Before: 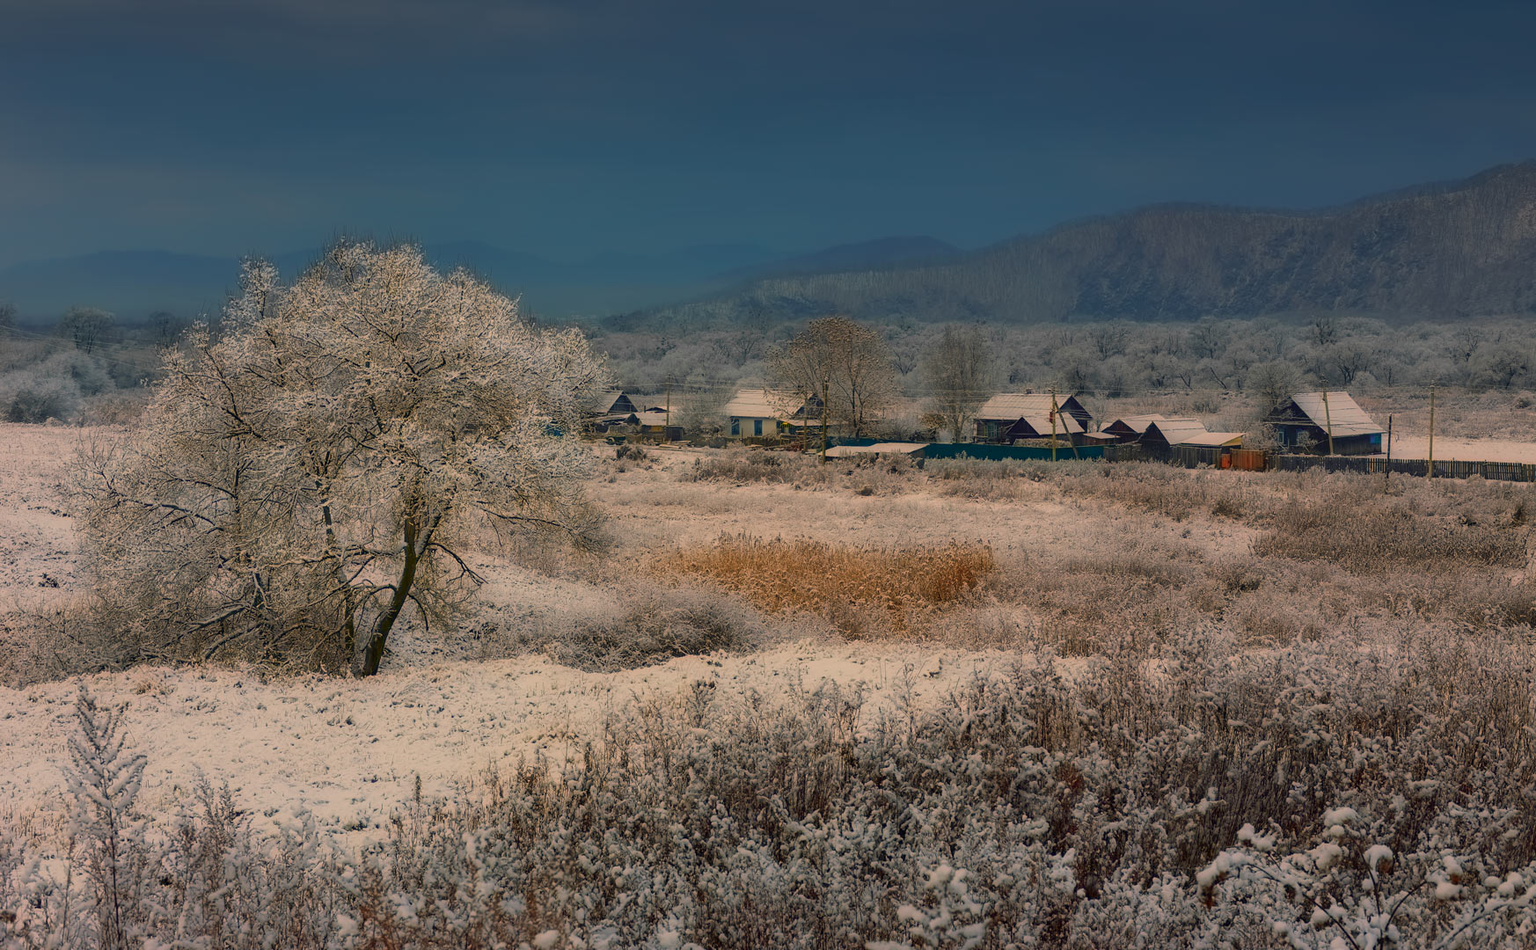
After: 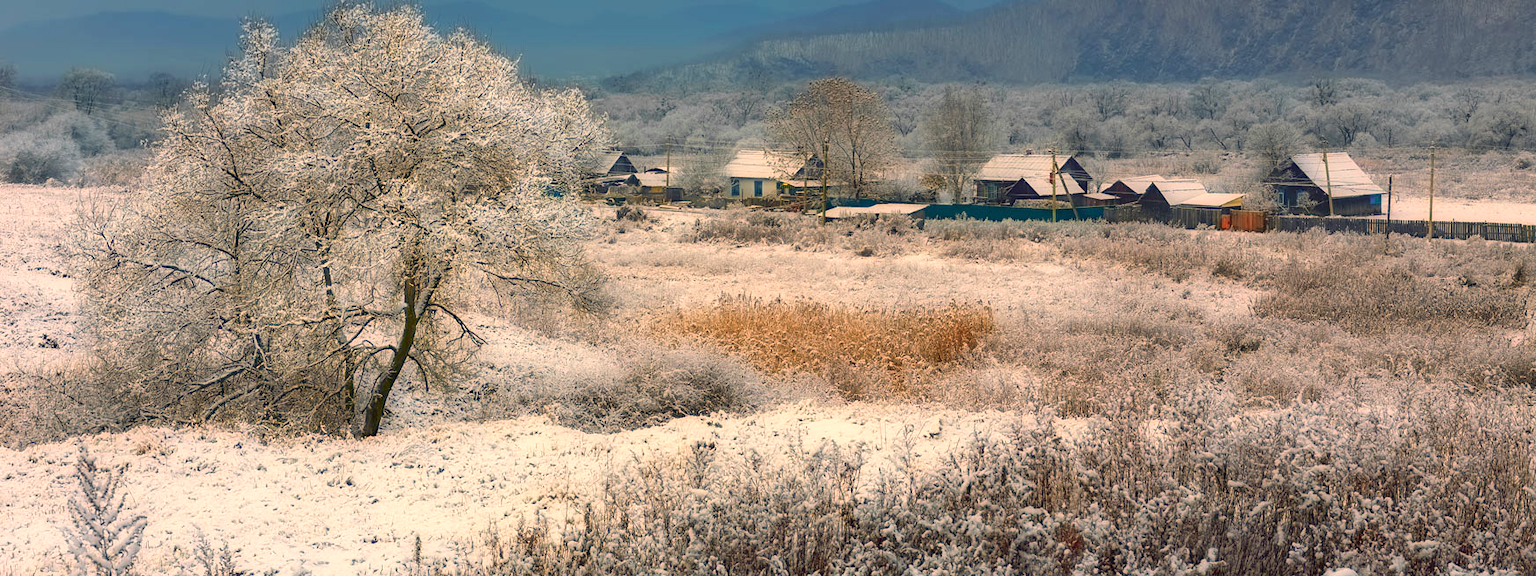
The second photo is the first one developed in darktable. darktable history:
crop and rotate: top 25.266%, bottom 14.013%
exposure: exposure 0.994 EV, compensate highlight preservation false
